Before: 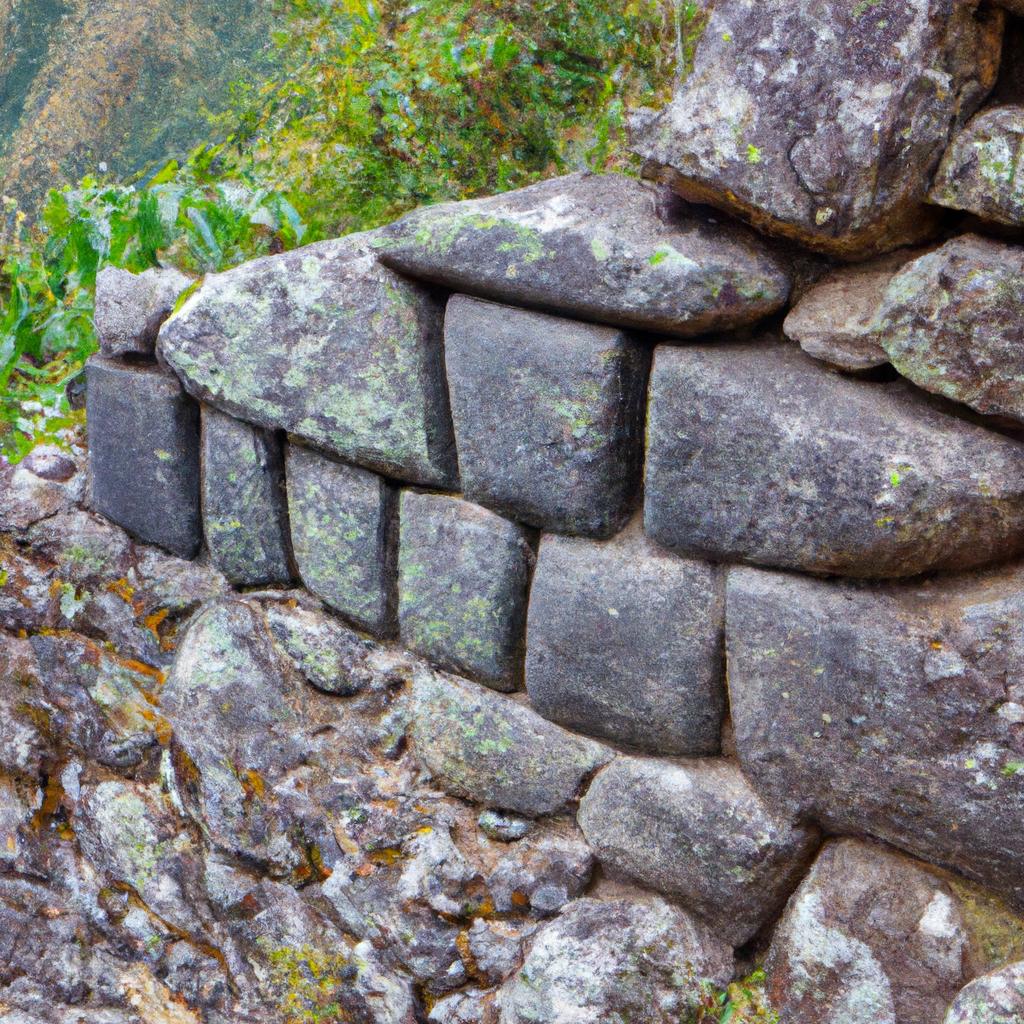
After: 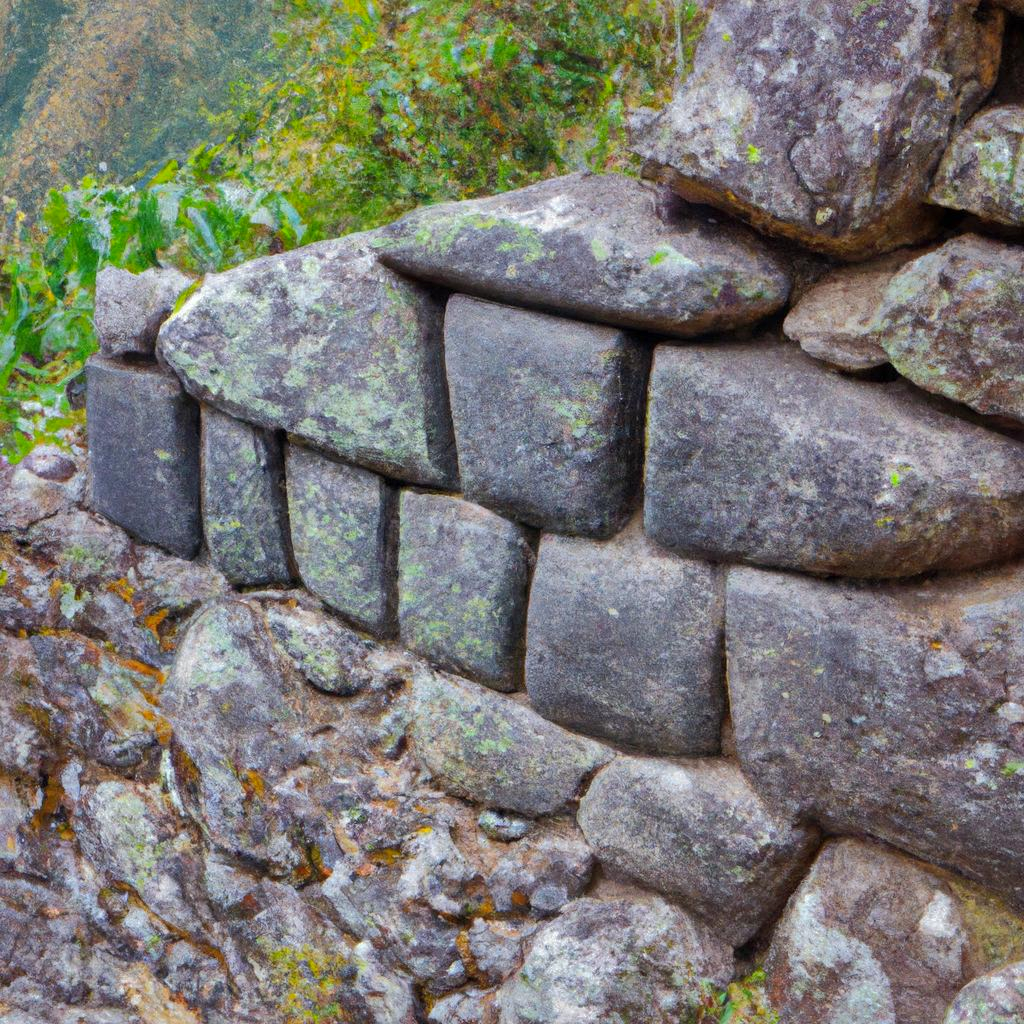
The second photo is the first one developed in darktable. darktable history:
shadows and highlights: shadows 40.2, highlights -60.06
